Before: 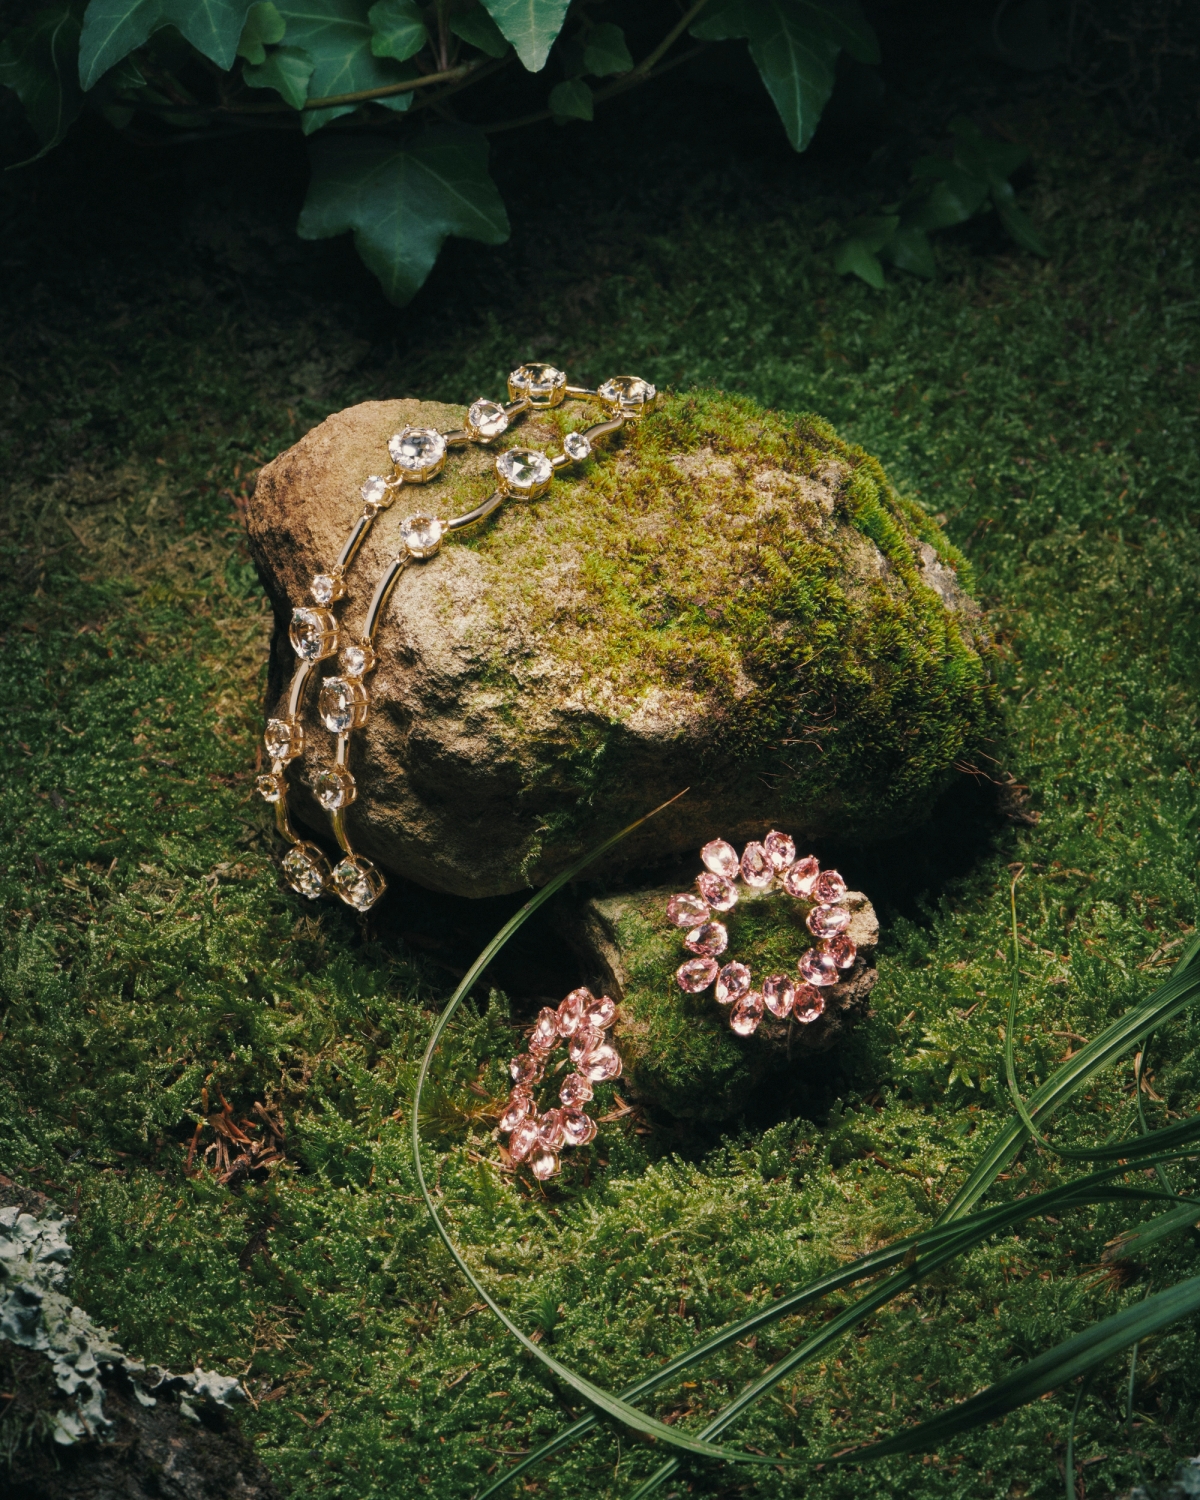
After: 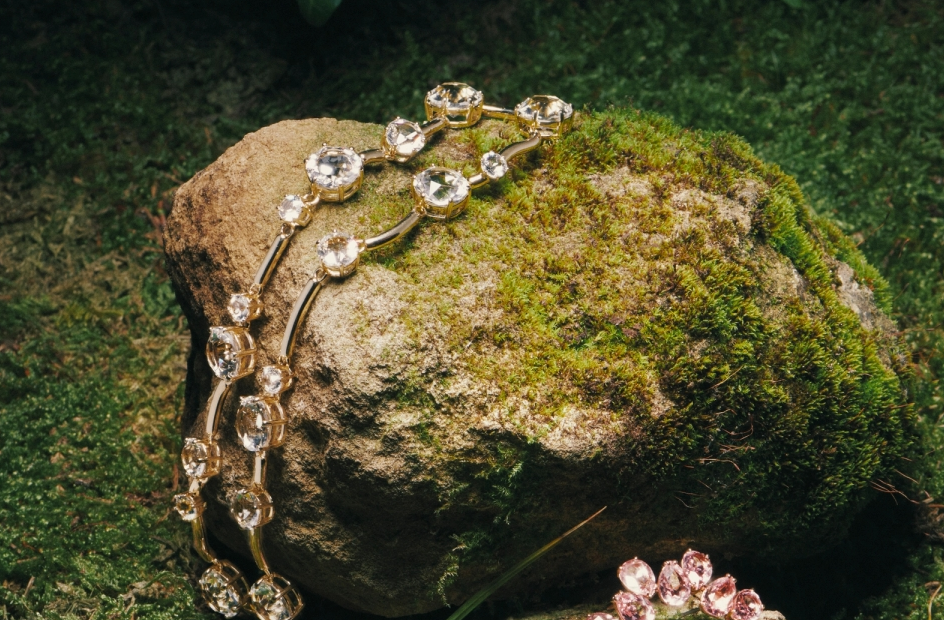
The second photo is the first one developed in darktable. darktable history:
crop: left 6.987%, top 18.781%, right 14.3%, bottom 39.819%
